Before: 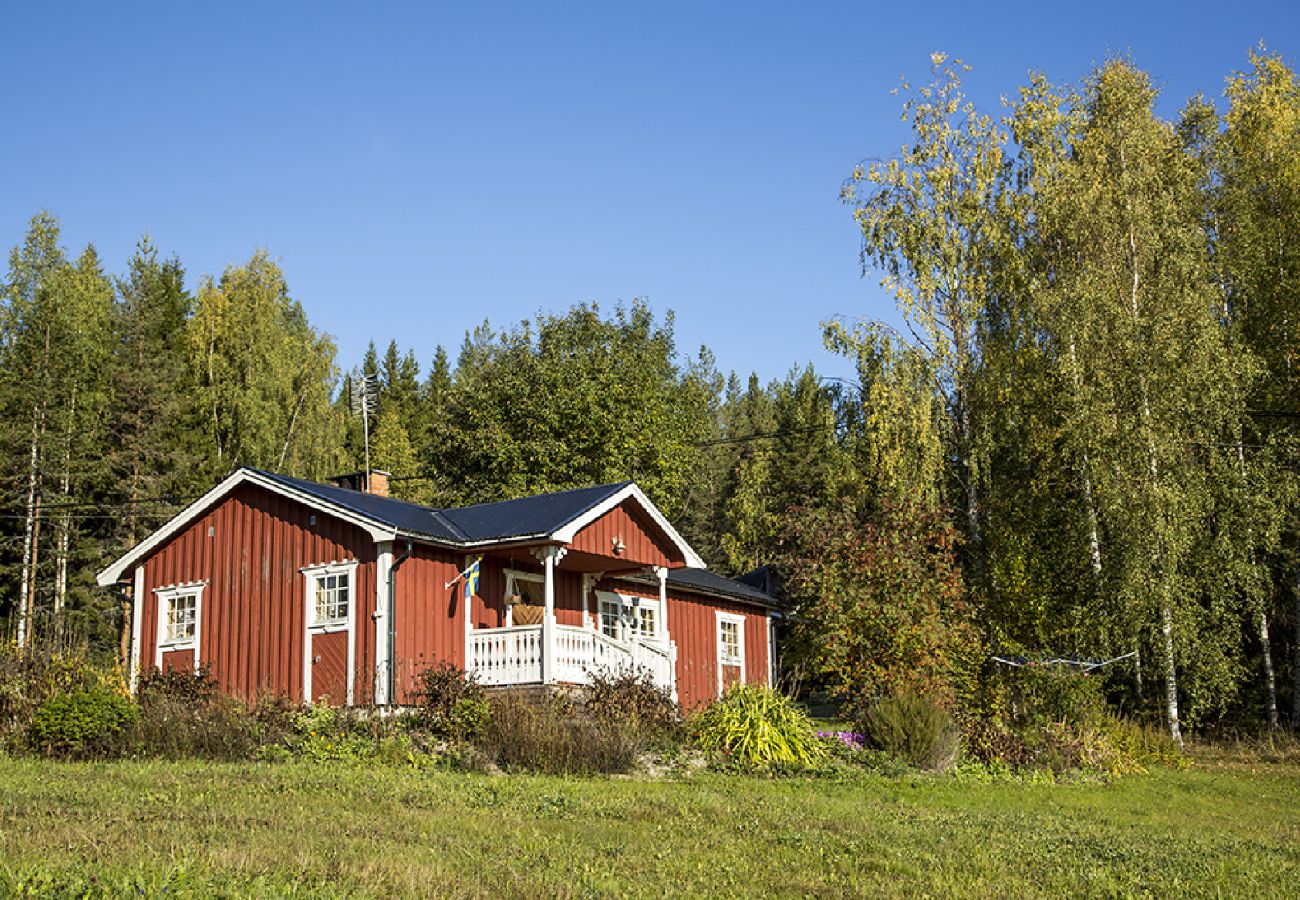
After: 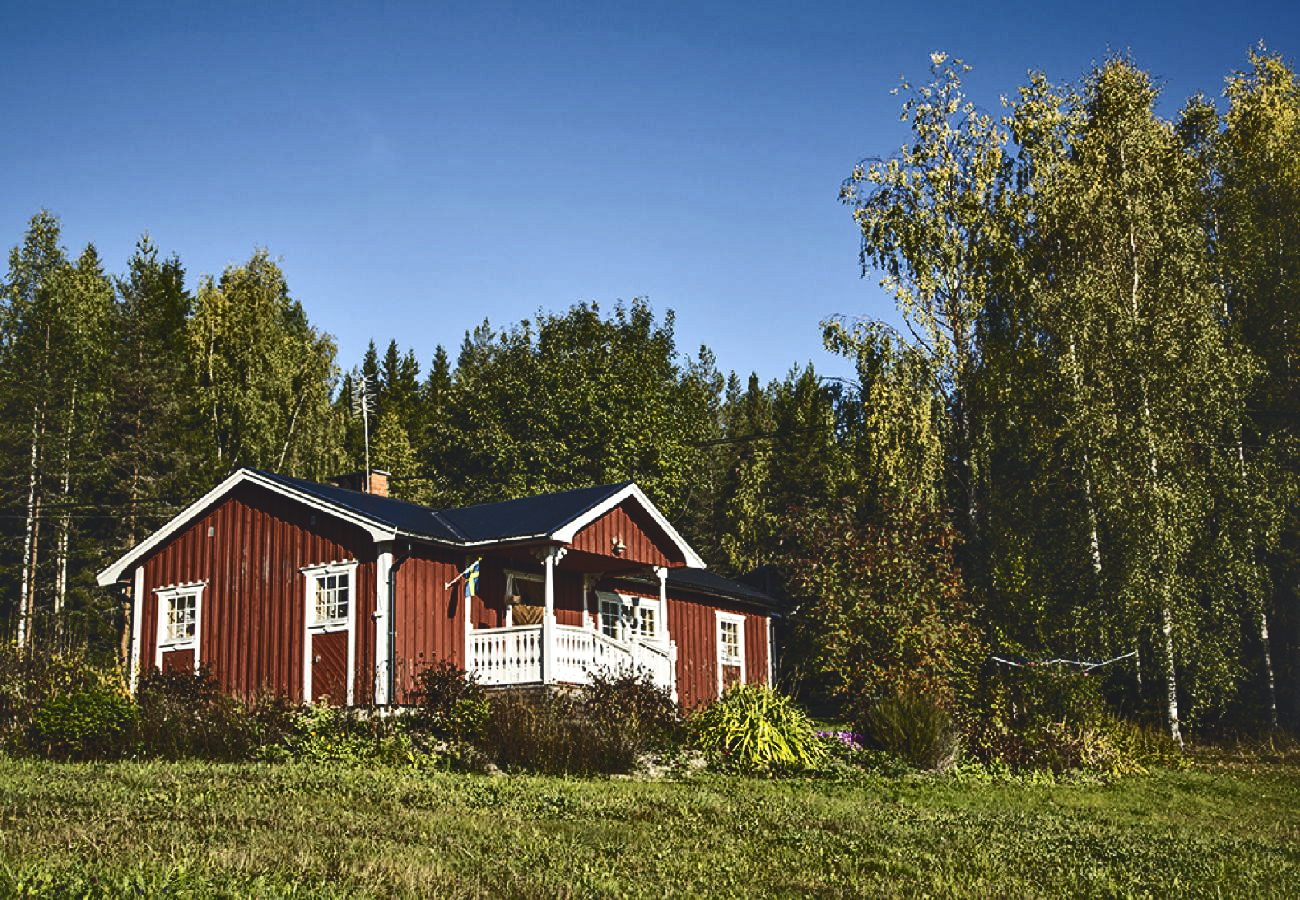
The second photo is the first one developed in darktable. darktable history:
exposure: black level correction -0.062, exposure -0.049 EV, compensate exposure bias true, compensate highlight preservation false
color balance rgb: global offset › chroma 0.066%, global offset › hue 254.24°, linear chroma grading › shadows 31.49%, linear chroma grading › global chroma -2.525%, linear chroma grading › mid-tones 4.277%, perceptual saturation grading › global saturation 34.966%, perceptual saturation grading › highlights -29.934%, perceptual saturation grading › shadows 35.077%, perceptual brilliance grading › highlights 2.379%, perceptual brilliance grading › mid-tones -49.749%, perceptual brilliance grading › shadows -49.716%, global vibrance 20%
local contrast: mode bilateral grid, contrast 26, coarseness 46, detail 152%, midtone range 0.2
